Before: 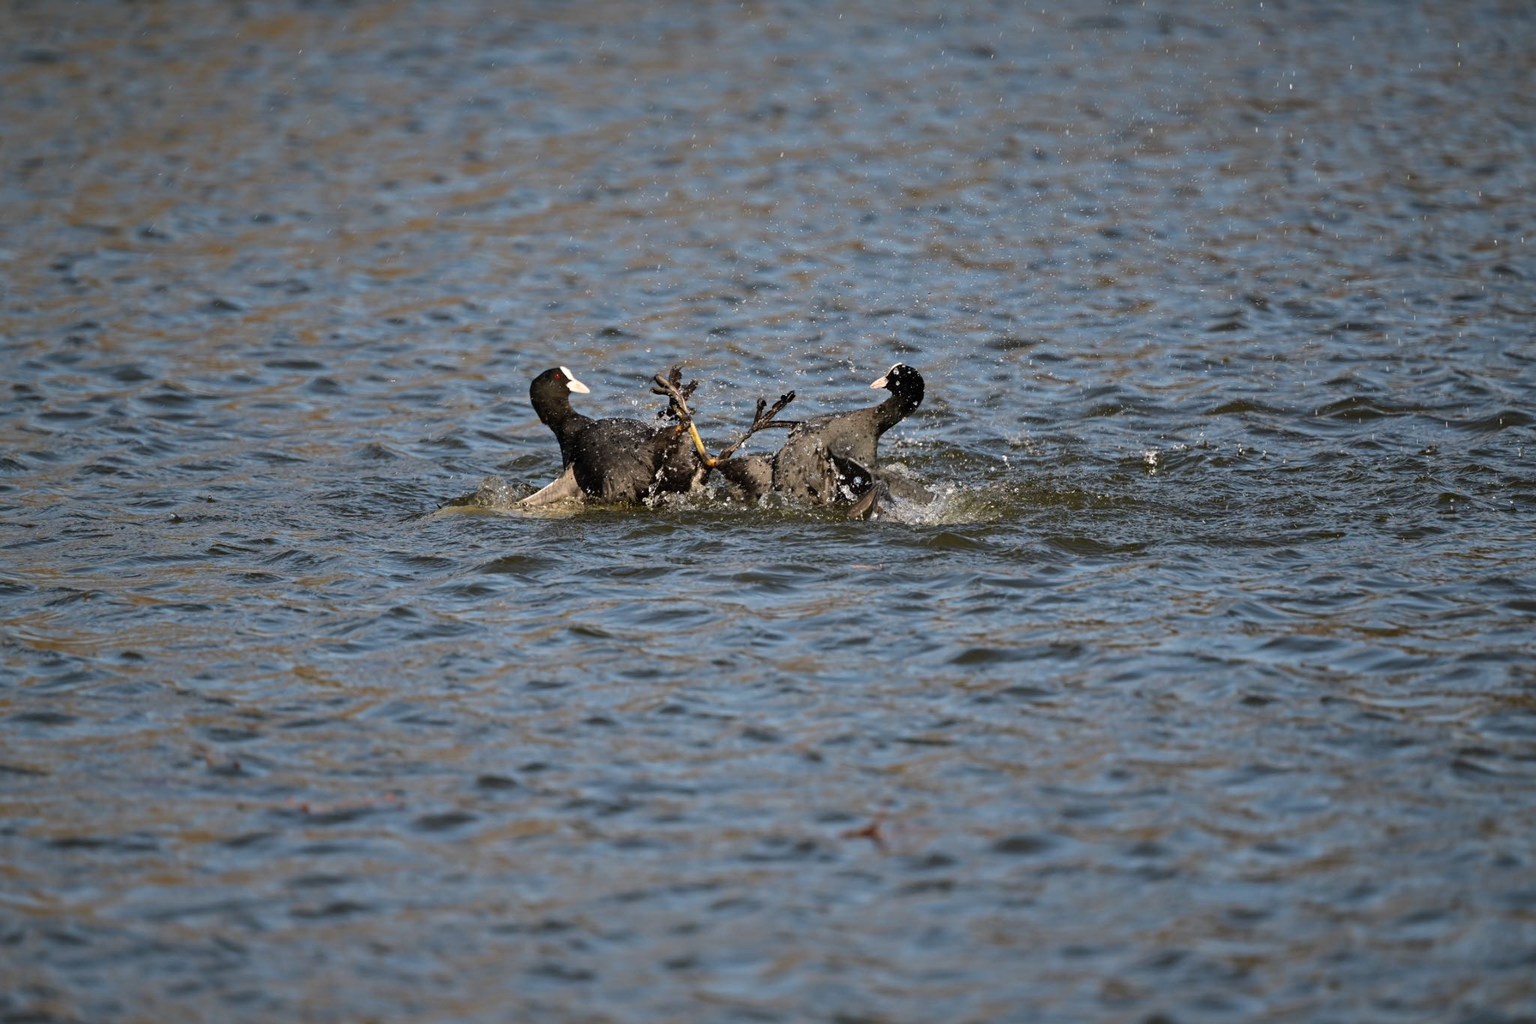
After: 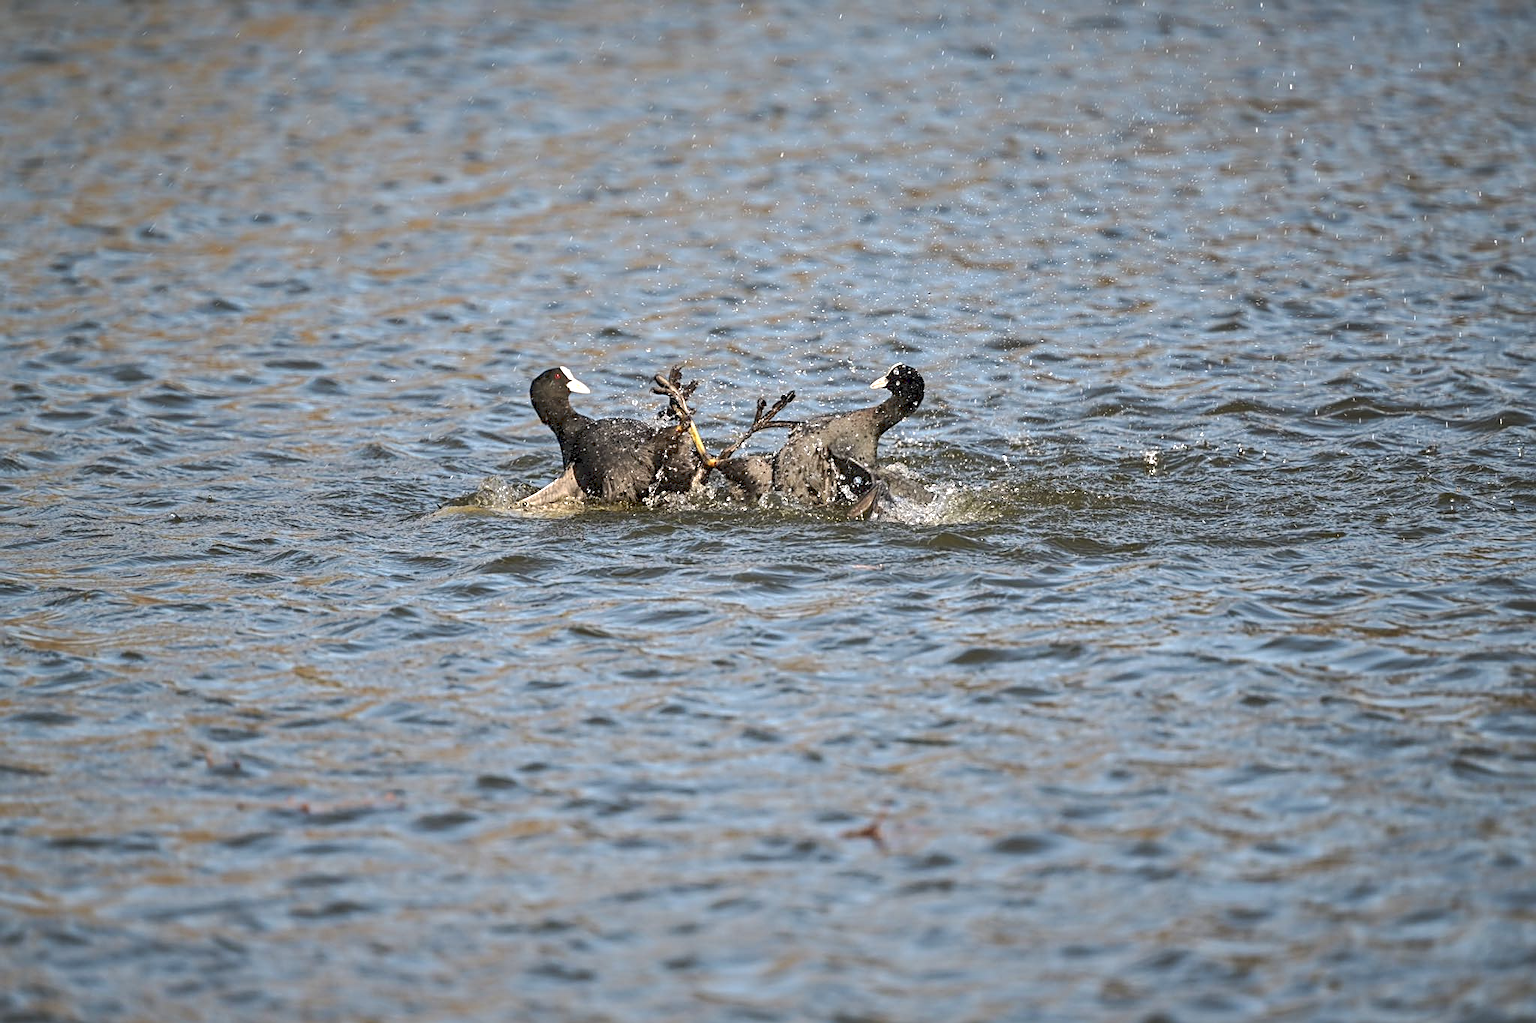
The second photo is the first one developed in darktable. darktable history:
sharpen: on, module defaults
exposure: black level correction 0.001, exposure 0.673 EV, compensate highlight preservation false
local contrast: on, module defaults
tone curve: curves: ch0 [(0, 0) (0.003, 0.125) (0.011, 0.139) (0.025, 0.155) (0.044, 0.174) (0.069, 0.192) (0.1, 0.211) (0.136, 0.234) (0.177, 0.262) (0.224, 0.296) (0.277, 0.337) (0.335, 0.385) (0.399, 0.436) (0.468, 0.5) (0.543, 0.573) (0.623, 0.644) (0.709, 0.713) (0.801, 0.791) (0.898, 0.881) (1, 1)], preserve colors none
